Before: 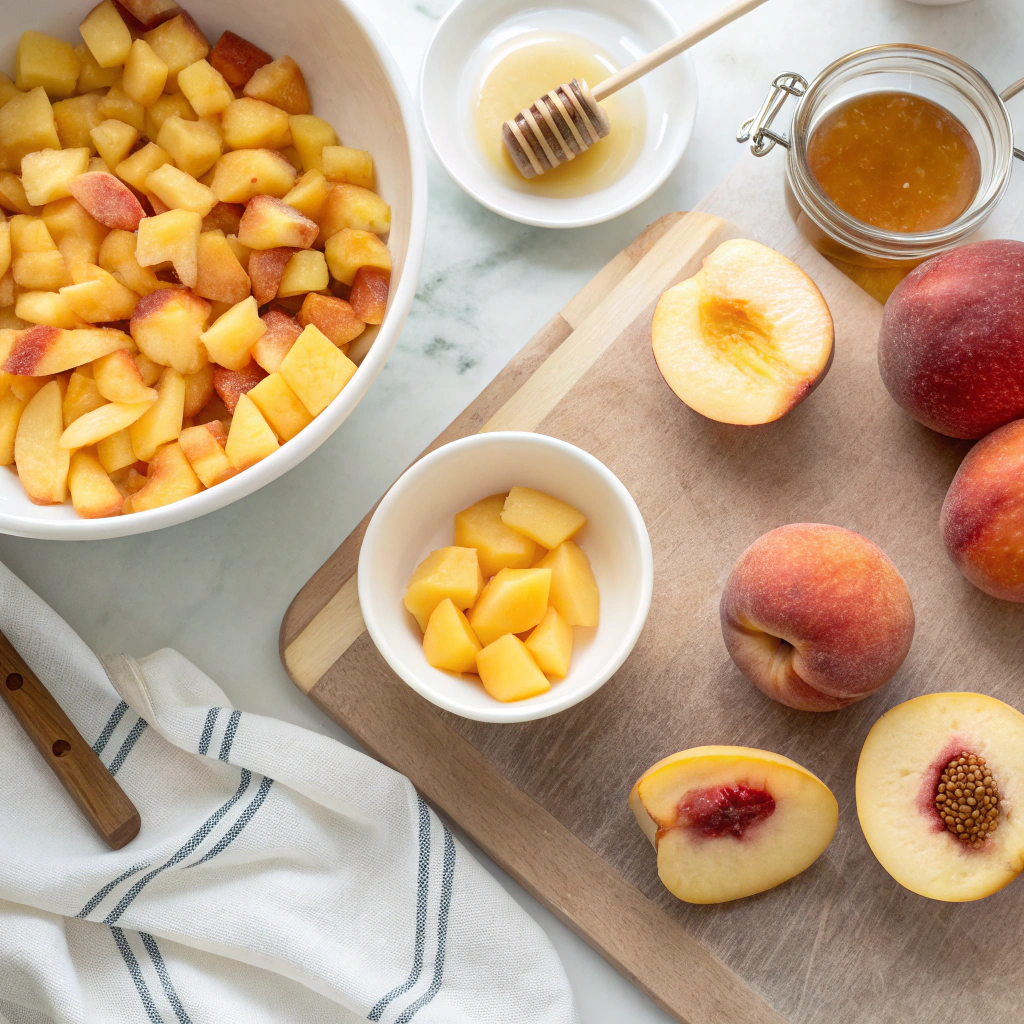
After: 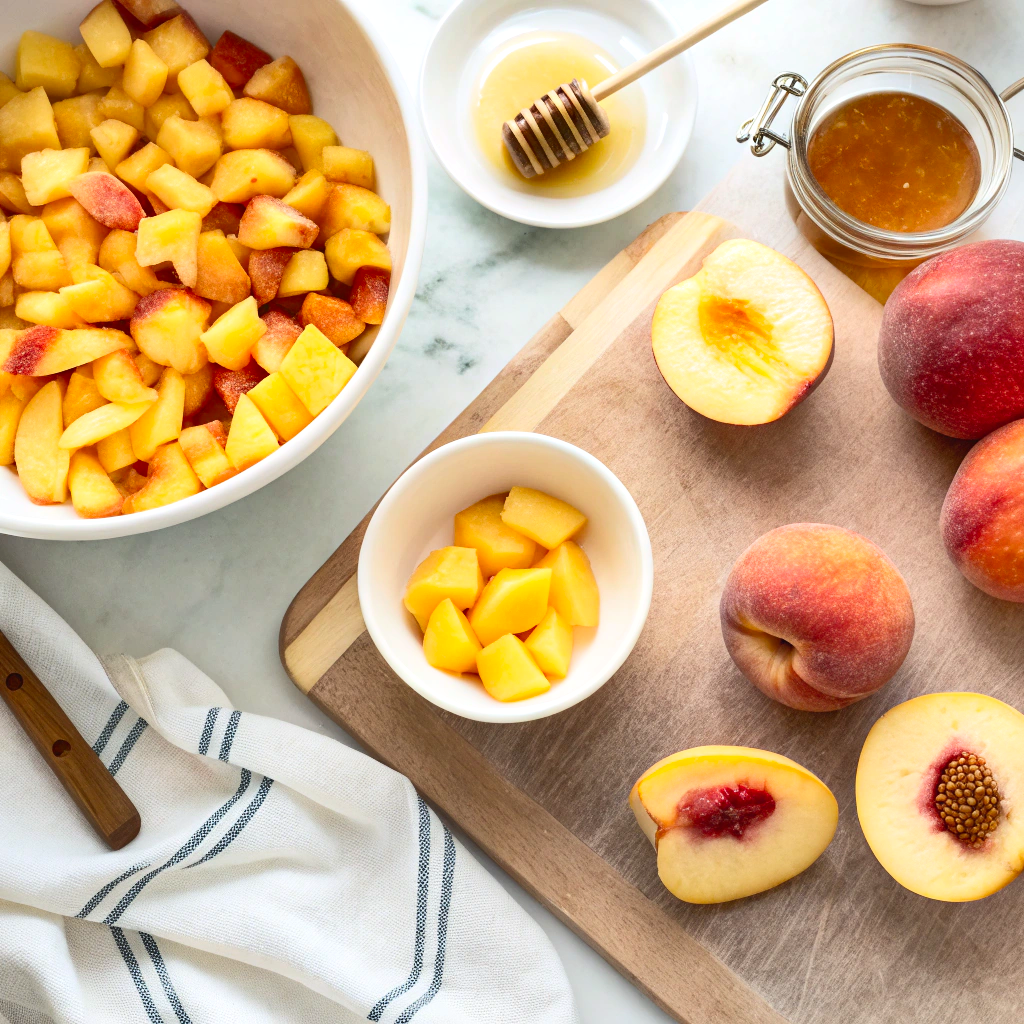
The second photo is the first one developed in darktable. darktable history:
contrast brightness saturation: contrast 0.2, brightness 0.16, saturation 0.22
shadows and highlights: shadows 12, white point adjustment 1.2, soften with gaussian
